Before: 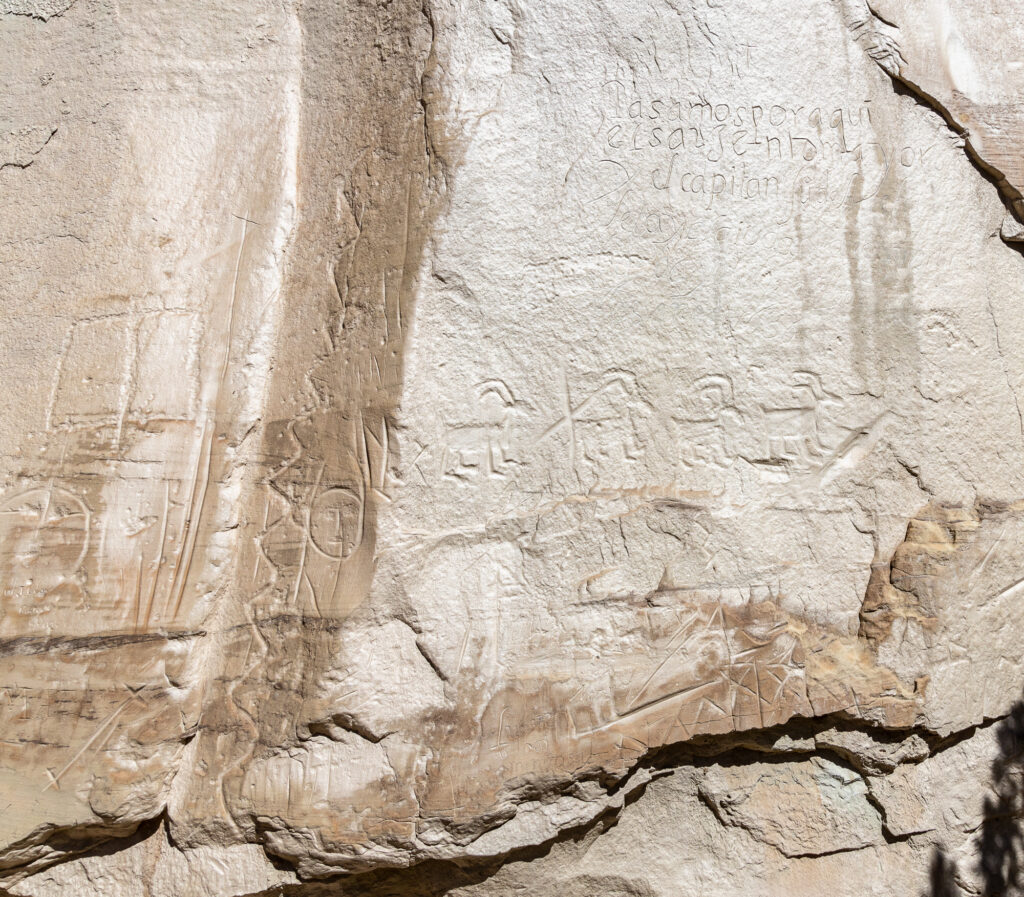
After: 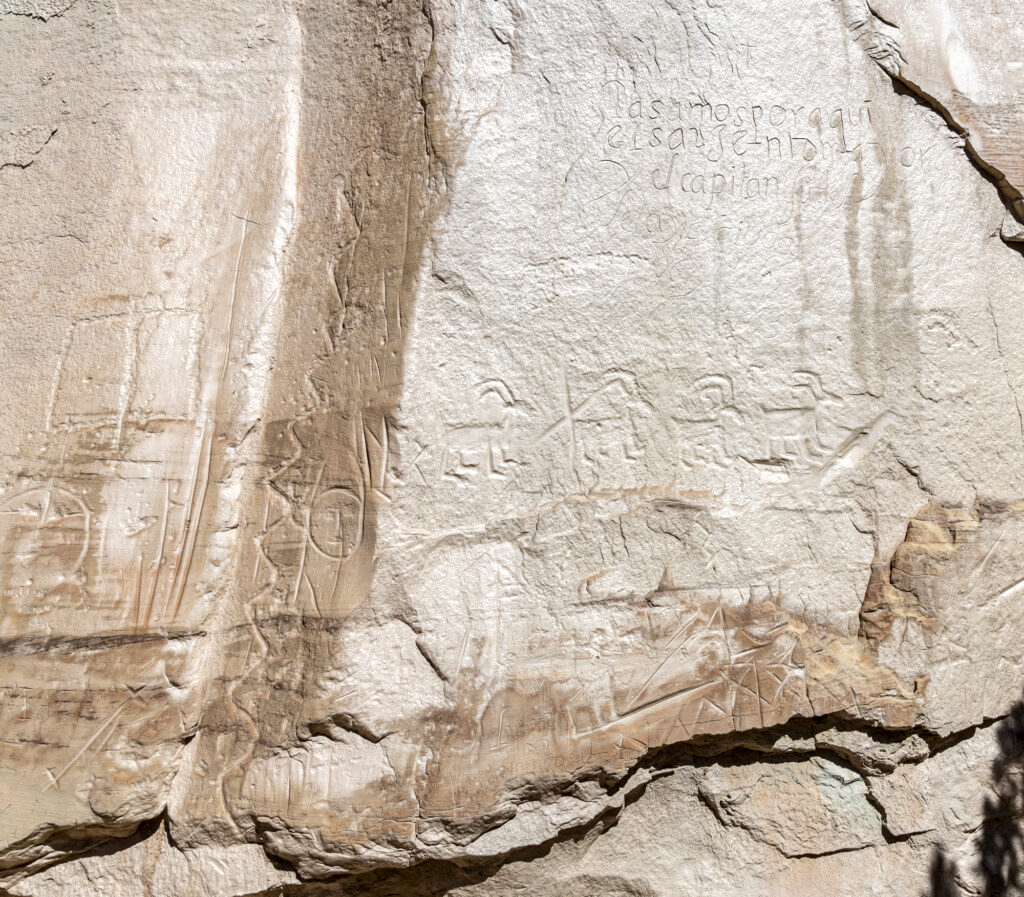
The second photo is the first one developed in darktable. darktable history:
base curve: curves: ch0 [(0, 0) (0.297, 0.298) (1, 1)], preserve colors none
local contrast: highlights 107%, shadows 99%, detail 120%, midtone range 0.2
